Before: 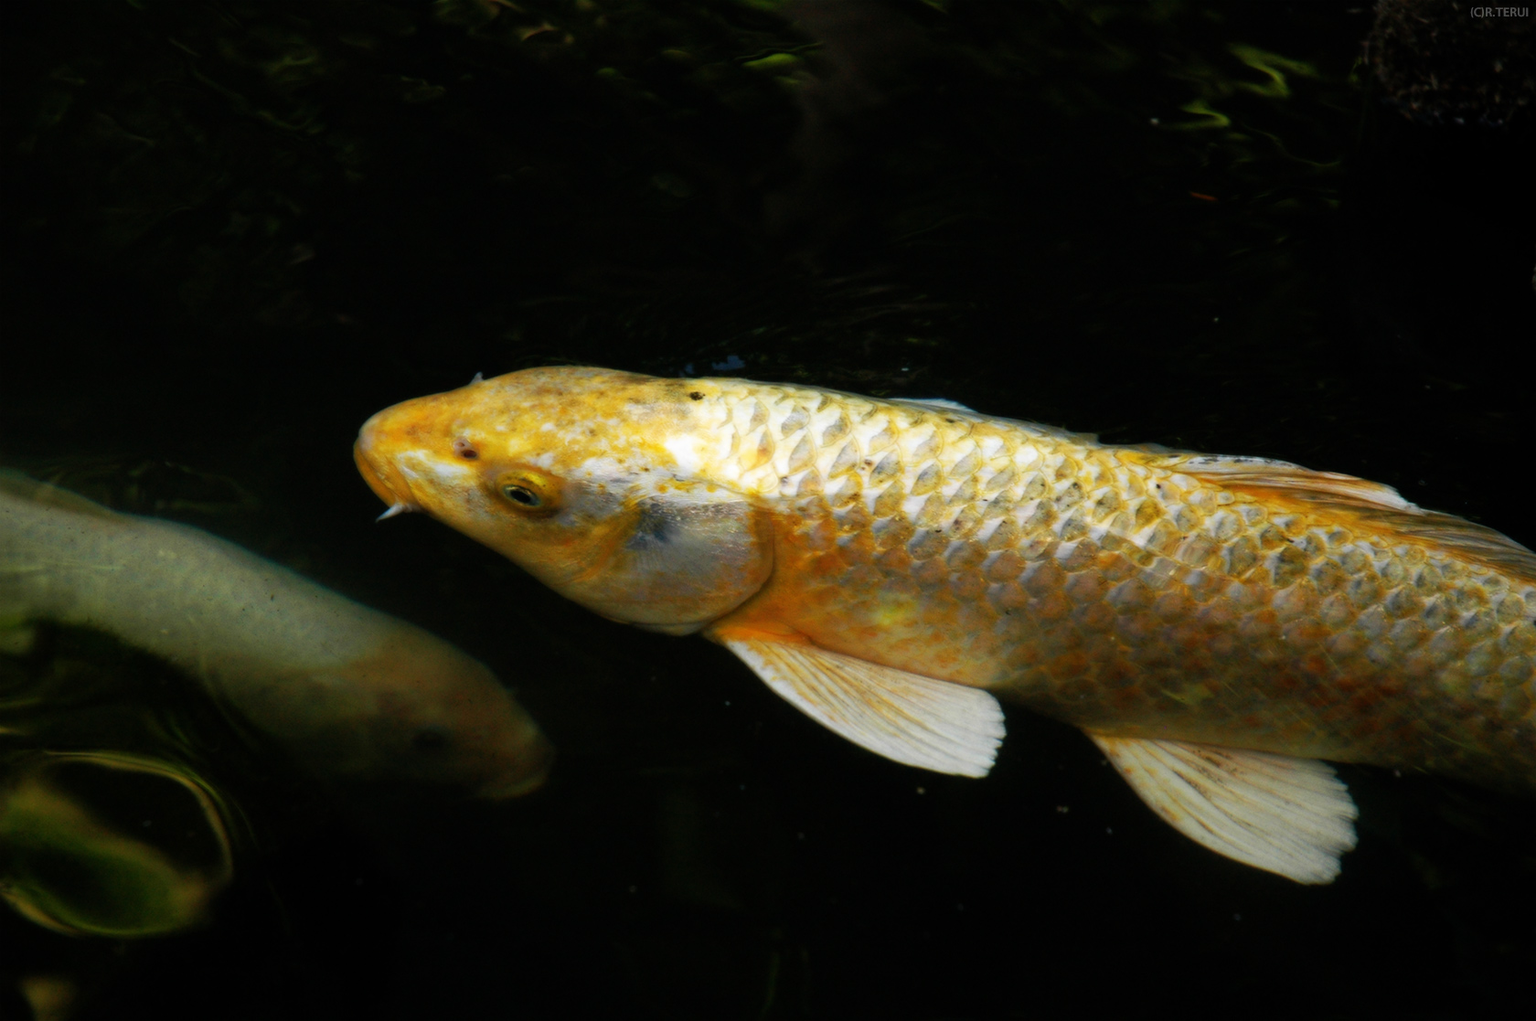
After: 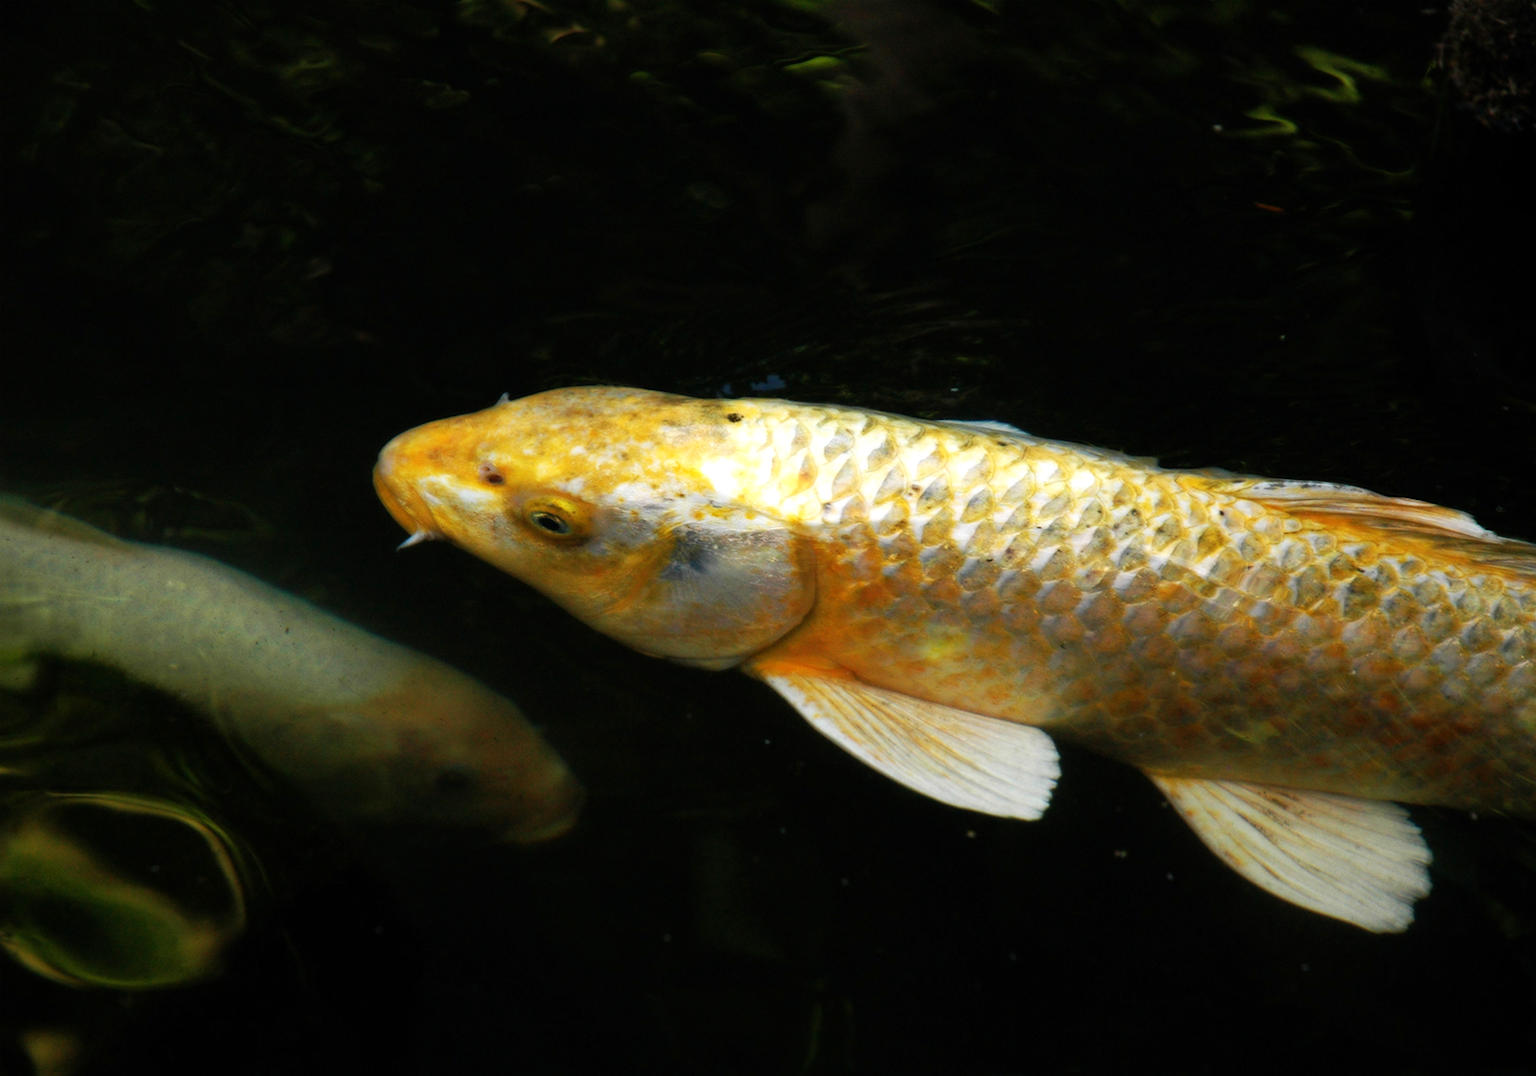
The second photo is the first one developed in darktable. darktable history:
crop and rotate: right 5.167%
exposure: exposure 0.3 EV, compensate highlight preservation false
